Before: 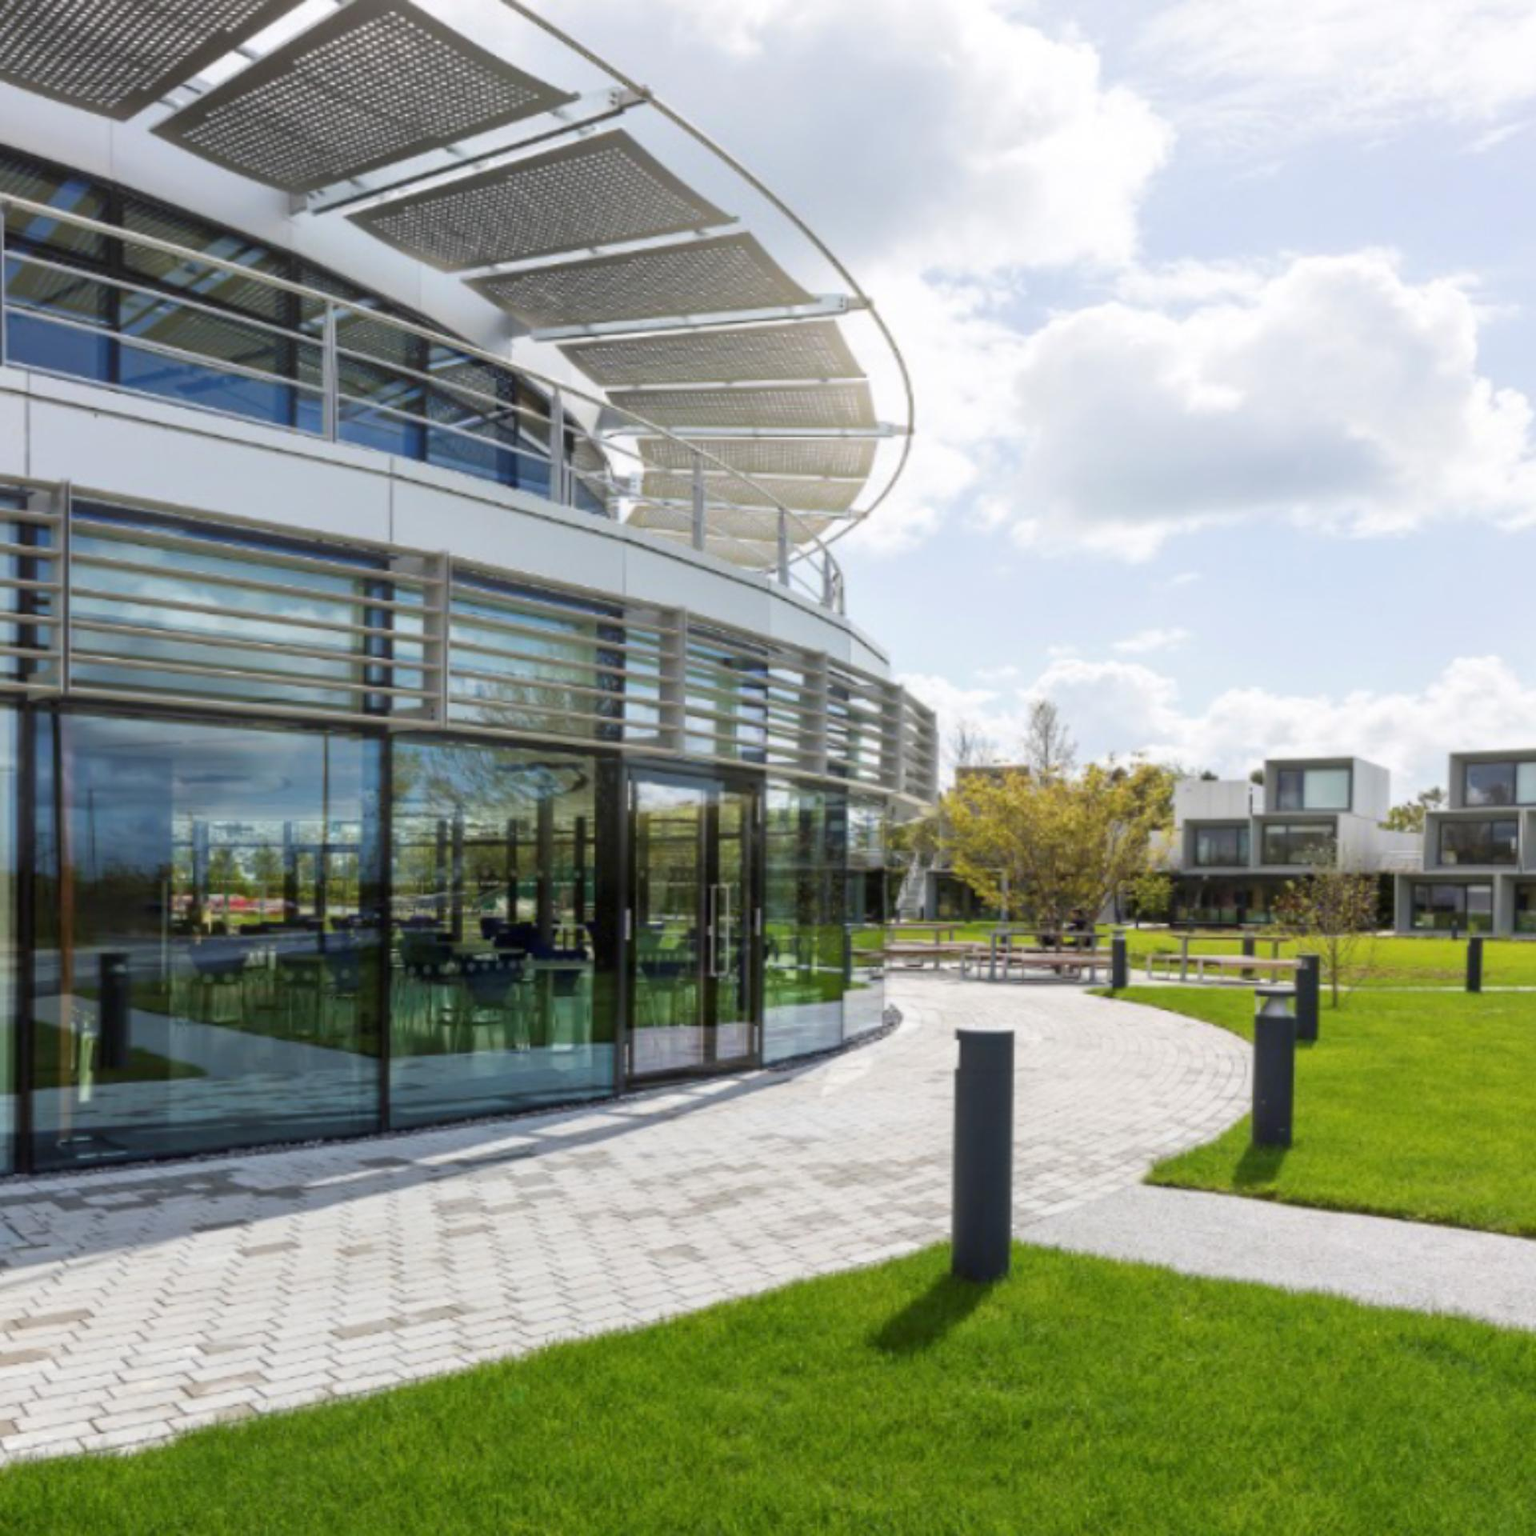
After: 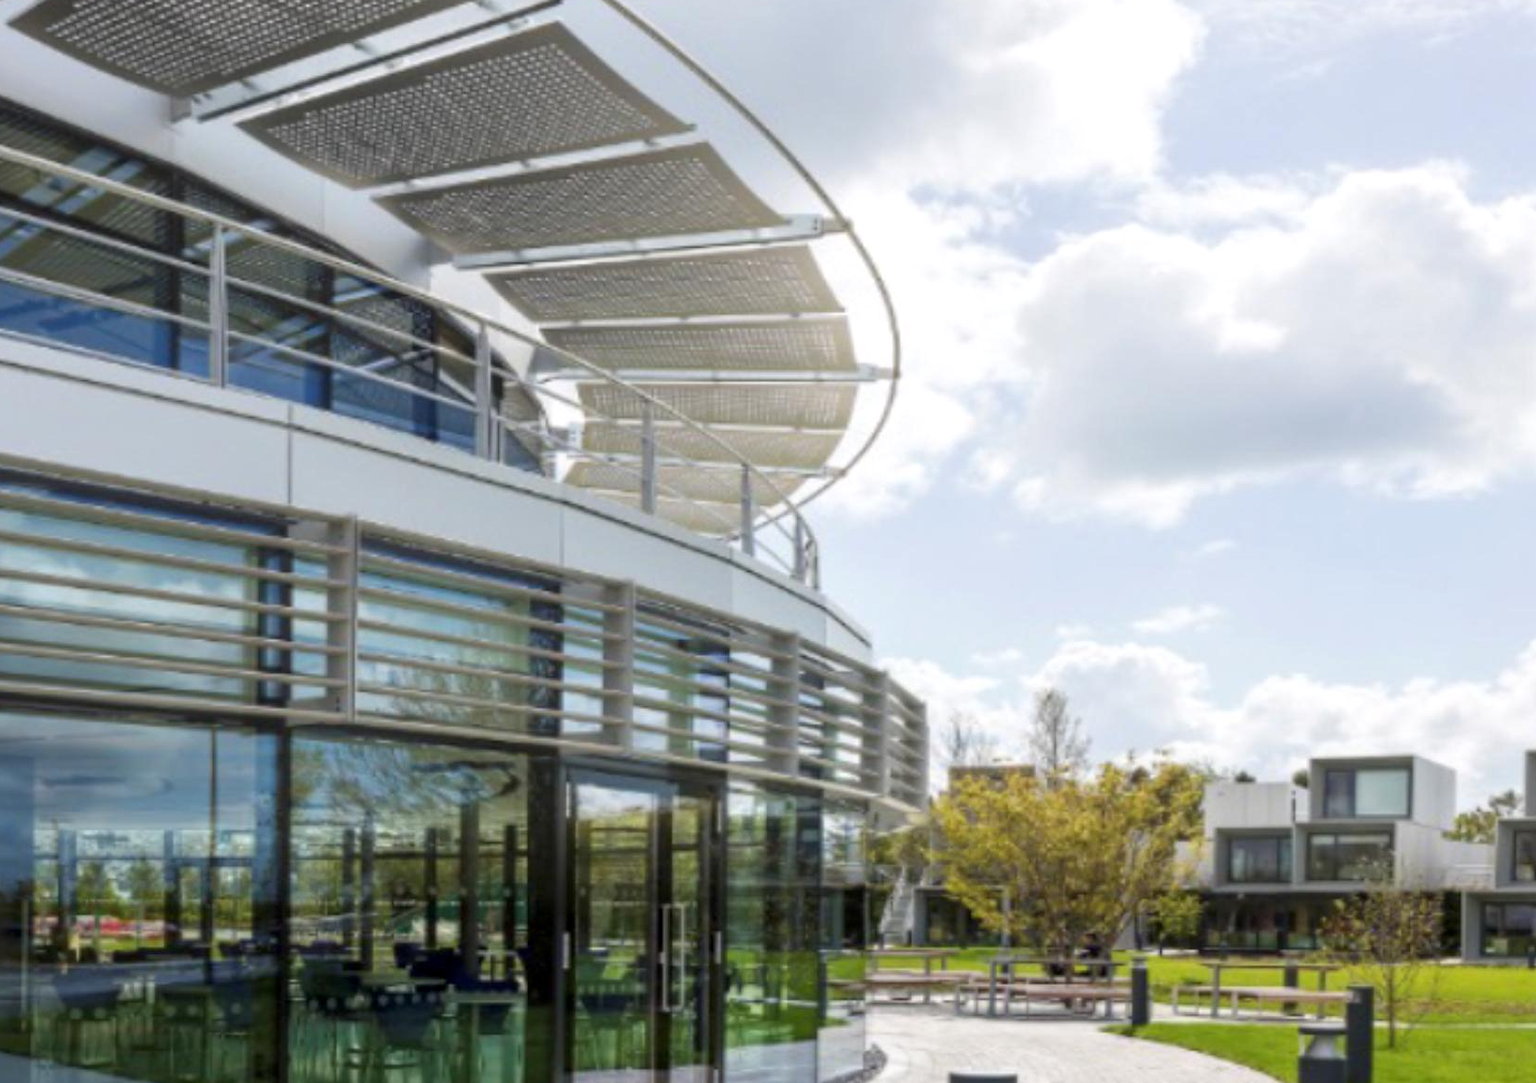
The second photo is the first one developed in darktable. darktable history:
crop and rotate: left 9.345%, top 7.22%, right 4.982%, bottom 32.331%
local contrast: highlights 100%, shadows 100%, detail 120%, midtone range 0.2
